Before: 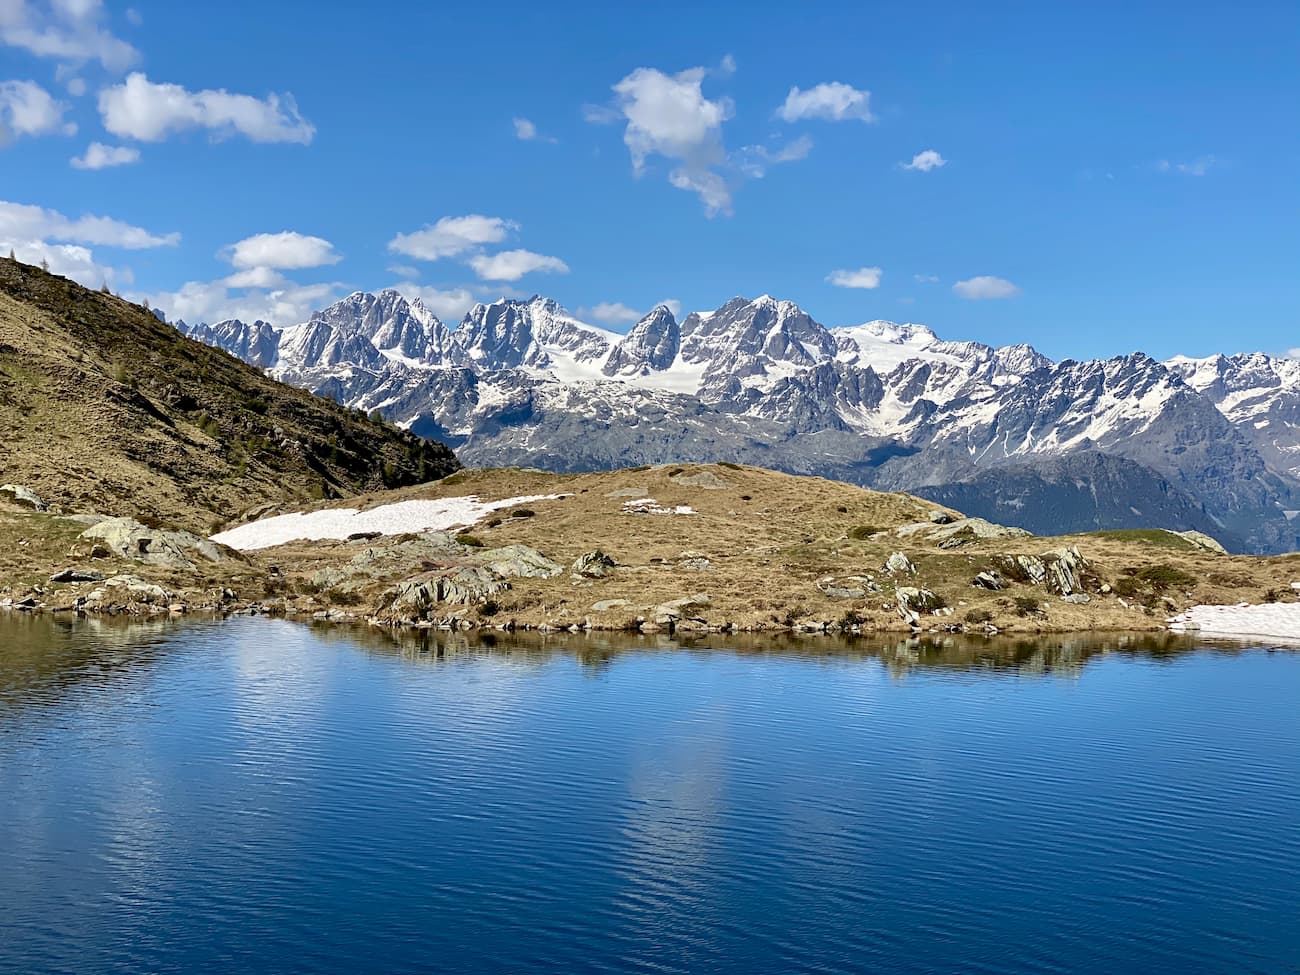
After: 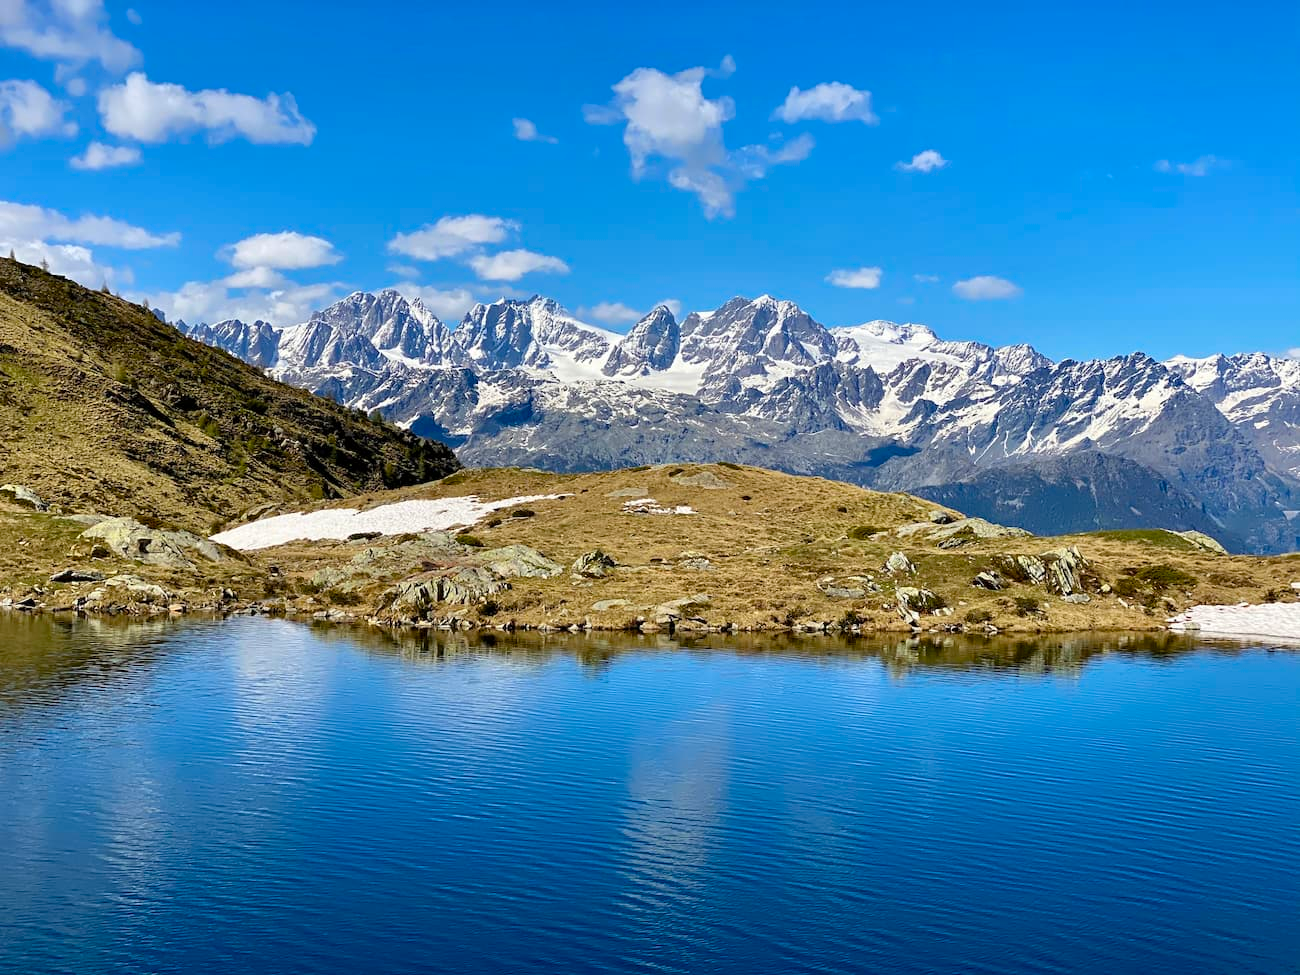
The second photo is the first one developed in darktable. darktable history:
color balance rgb: linear chroma grading › global chroma 9.673%, perceptual saturation grading › global saturation 25.304%
